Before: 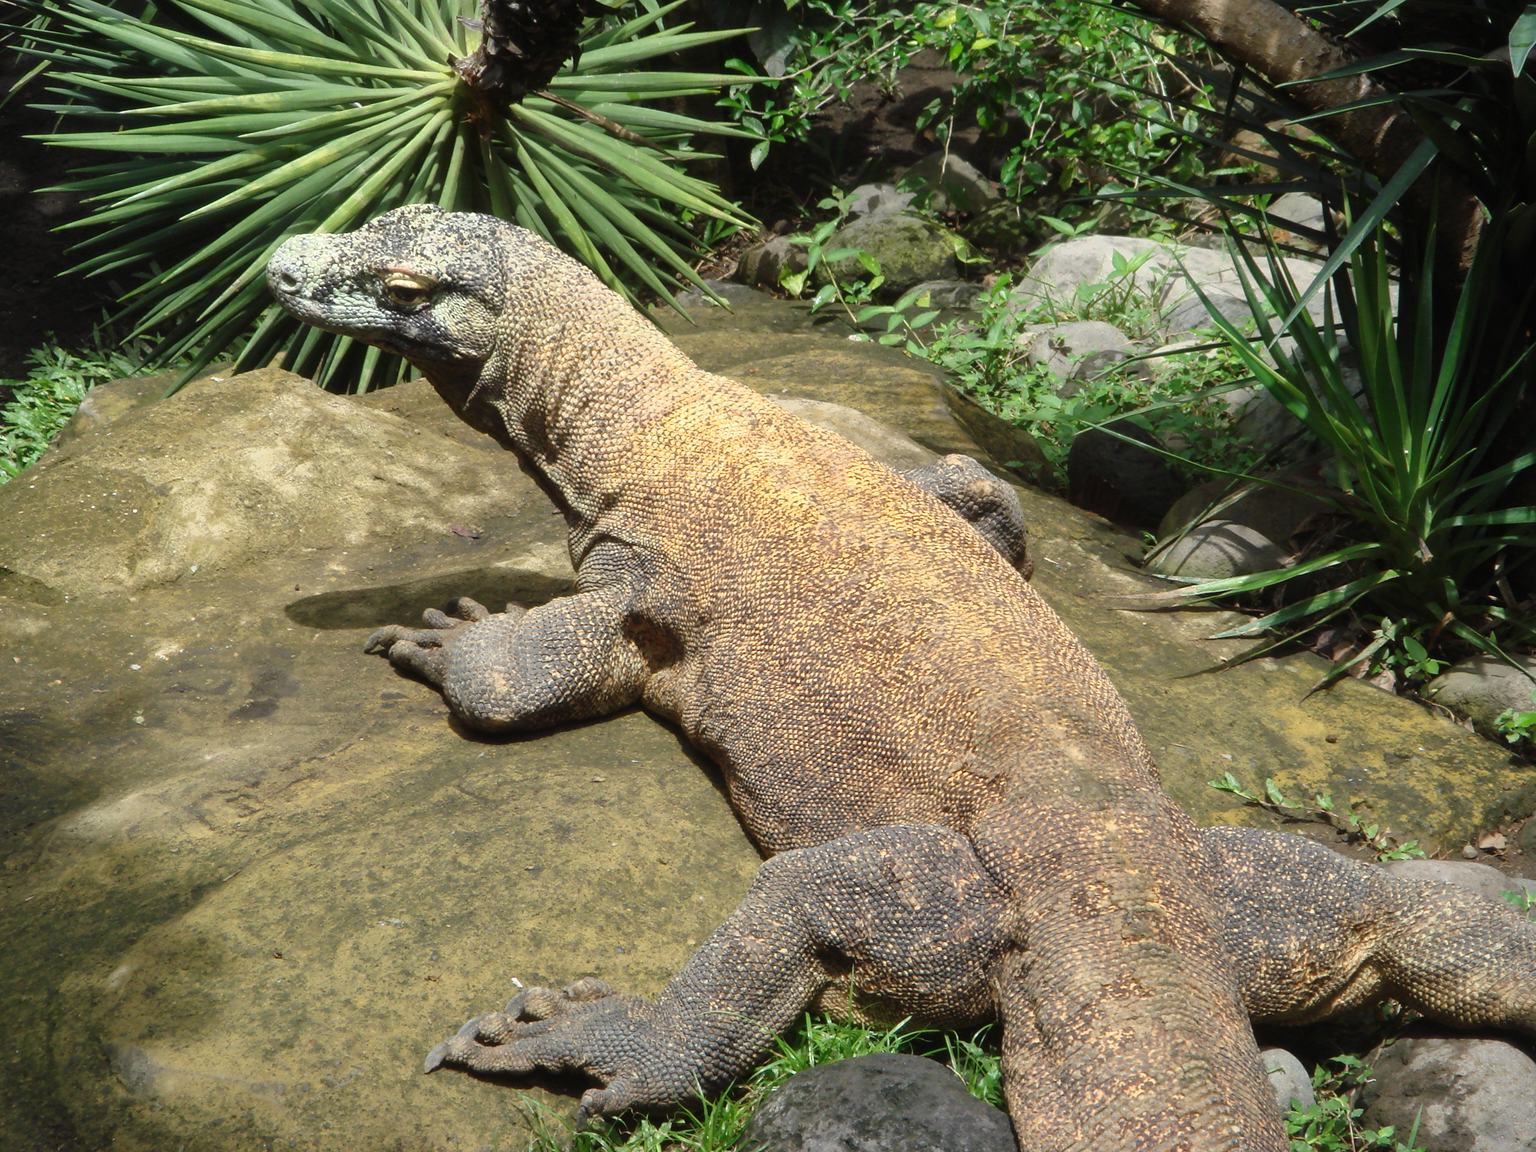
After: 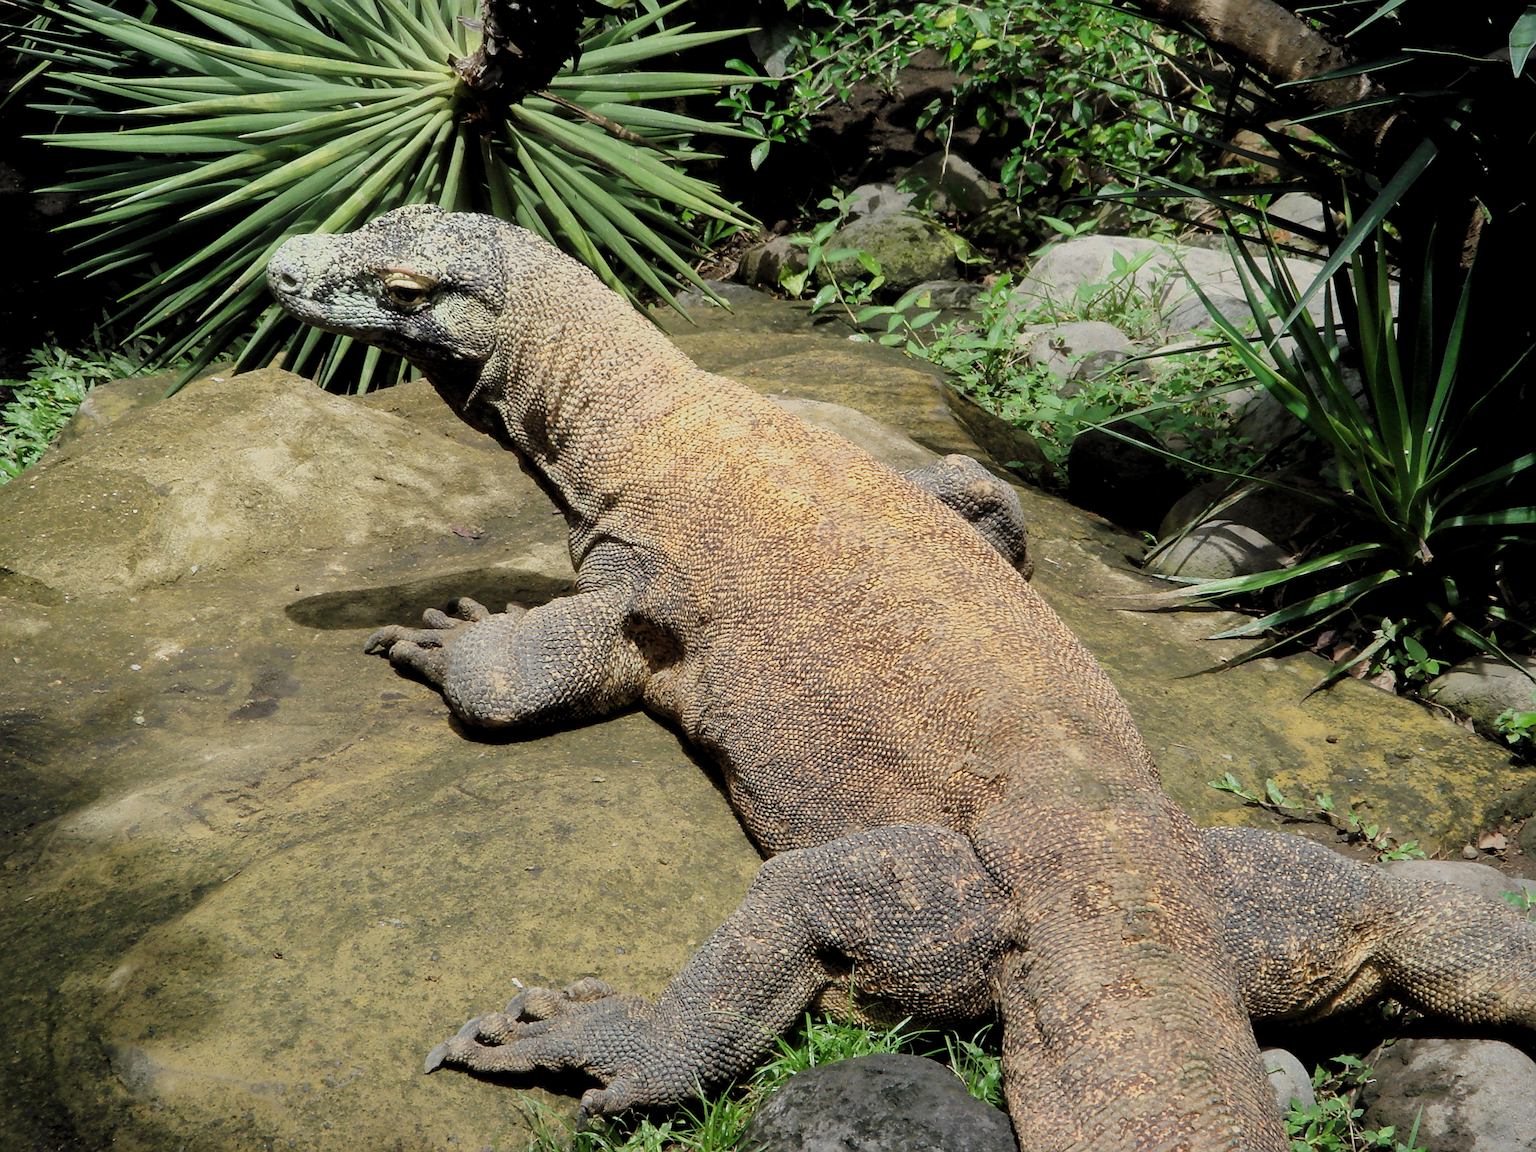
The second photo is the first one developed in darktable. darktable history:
filmic rgb: black relative exposure -7.65 EV, white relative exposure 4.56 EV, hardness 3.61
sharpen: on, module defaults
levels: levels [0.031, 0.5, 0.969]
